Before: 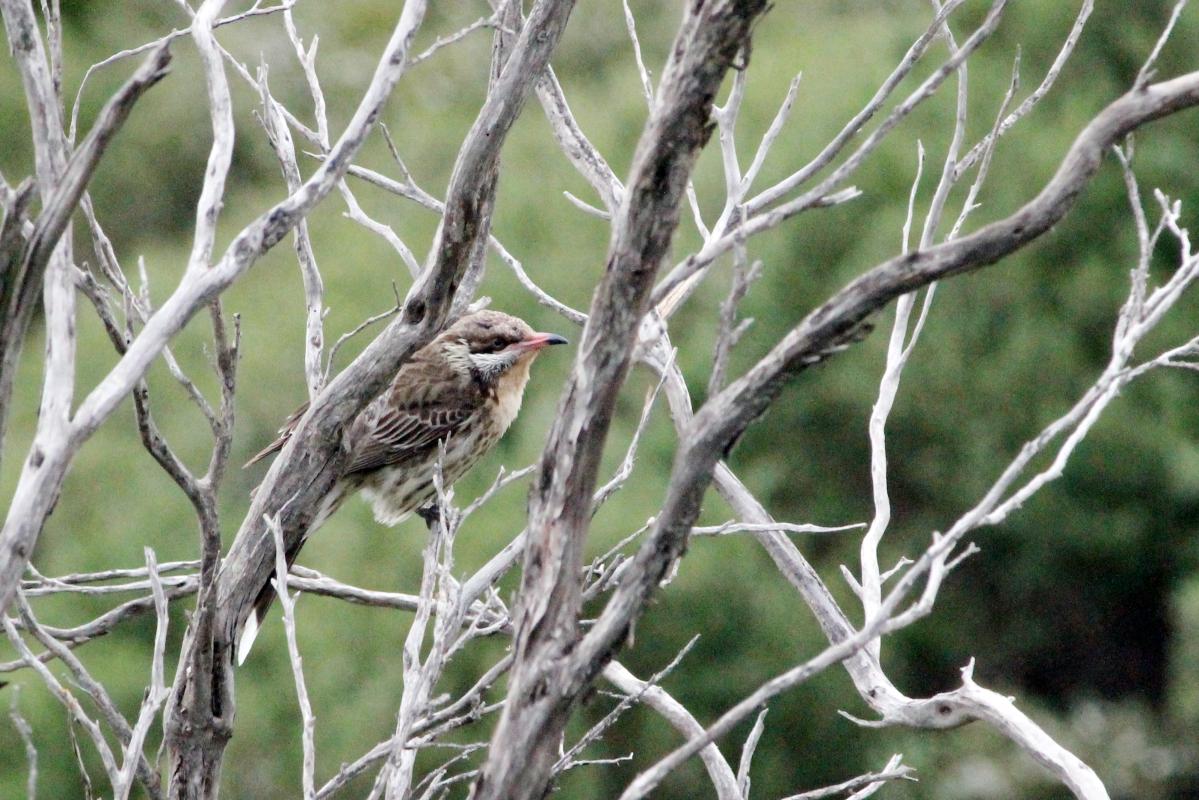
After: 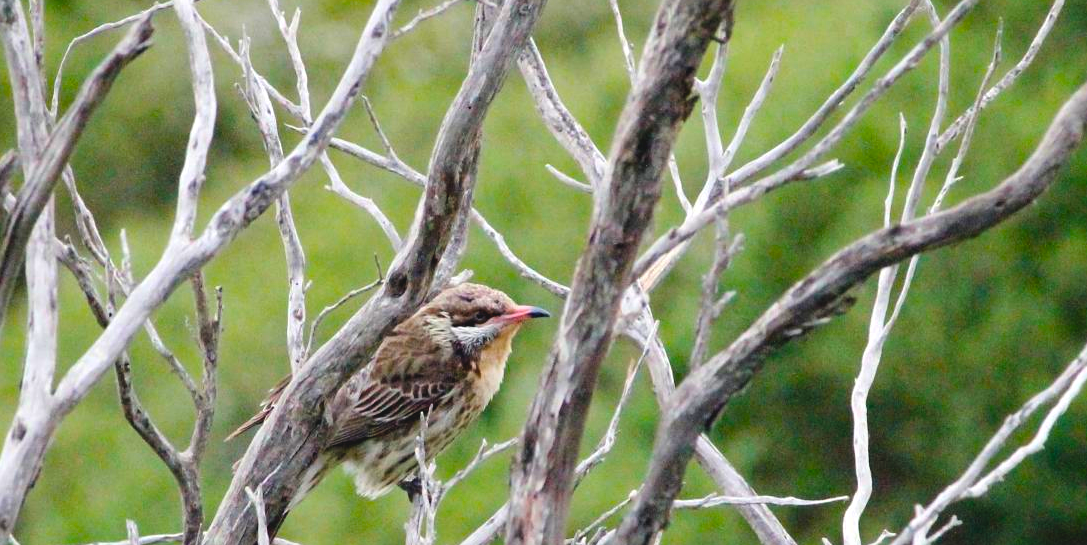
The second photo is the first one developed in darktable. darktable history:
color balance rgb: global offset › luminance 0.783%, linear chroma grading › global chroma 49.664%, perceptual saturation grading › global saturation 15.039%, global vibrance 20%
crop: left 1.508%, top 3.38%, right 7.767%, bottom 28.431%
sharpen: amount 0.214
